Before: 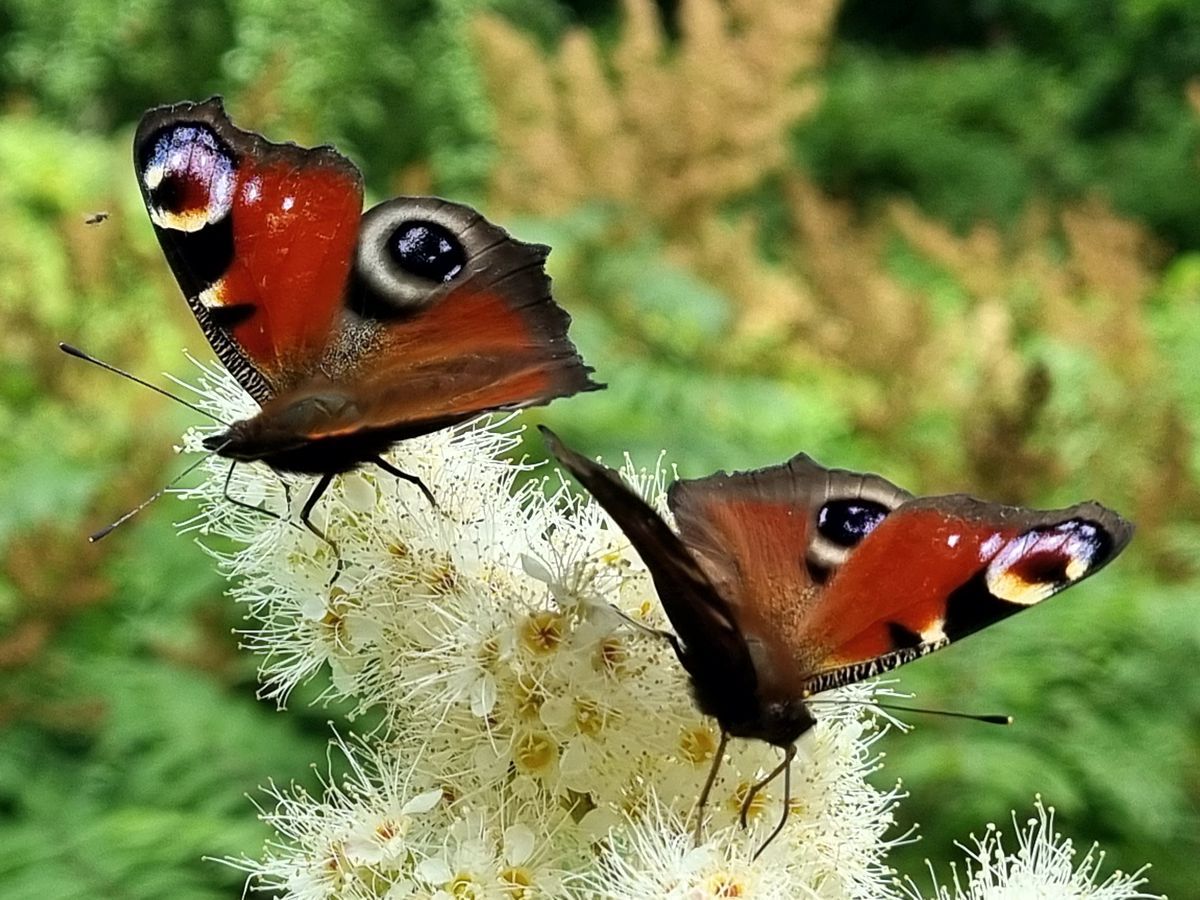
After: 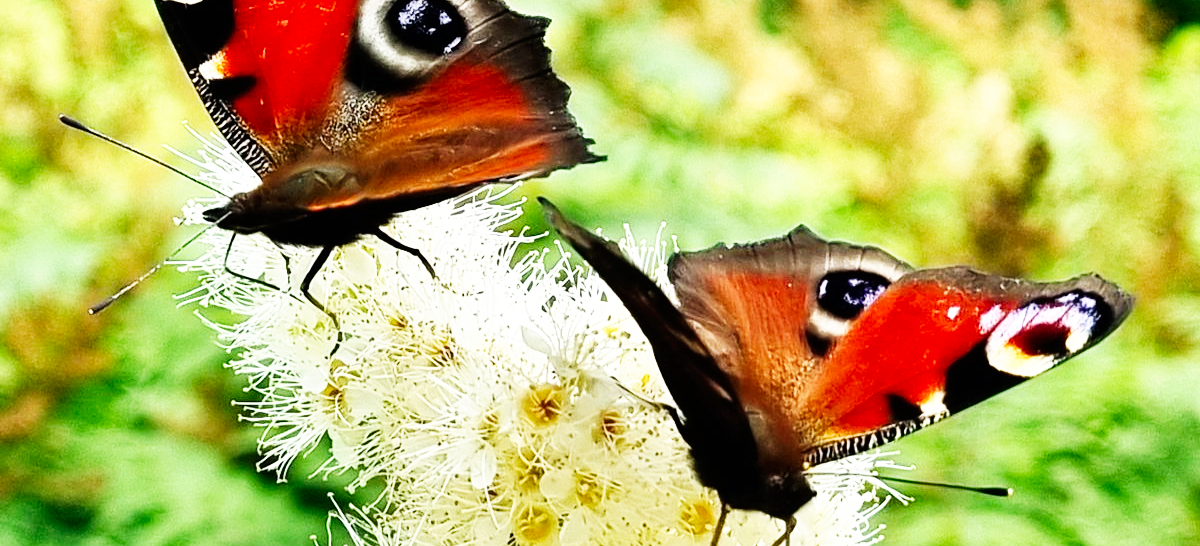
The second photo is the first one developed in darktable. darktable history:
crop and rotate: top 25.357%, bottom 13.942%
base curve: curves: ch0 [(0, 0) (0.007, 0.004) (0.027, 0.03) (0.046, 0.07) (0.207, 0.54) (0.442, 0.872) (0.673, 0.972) (1, 1)], preserve colors none
